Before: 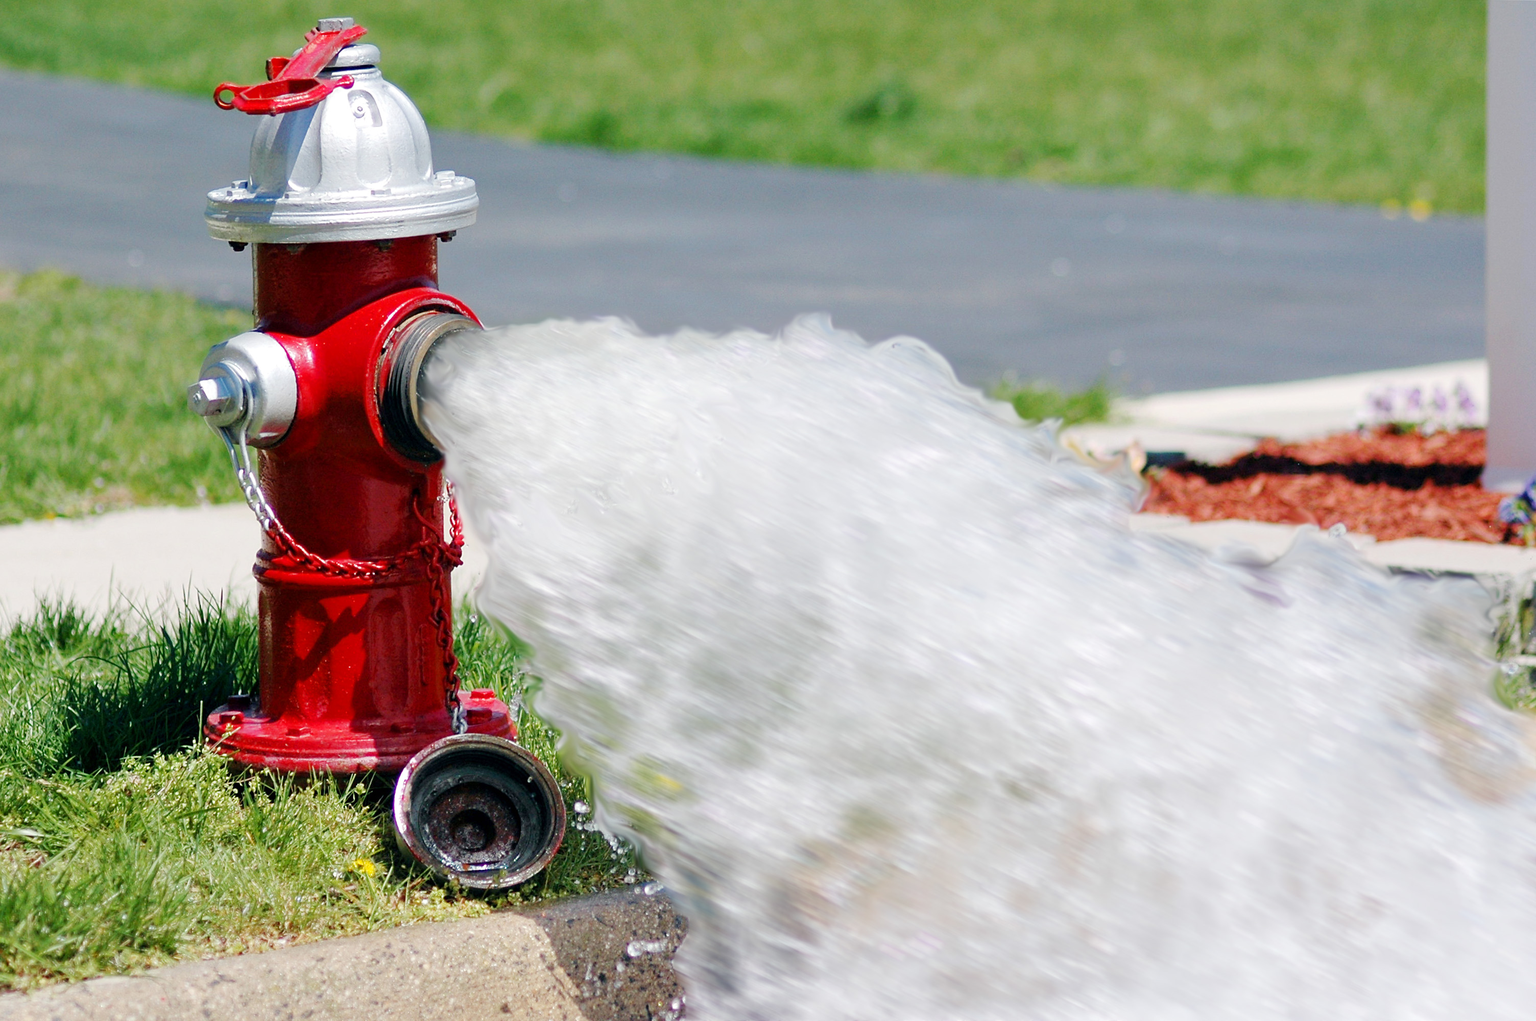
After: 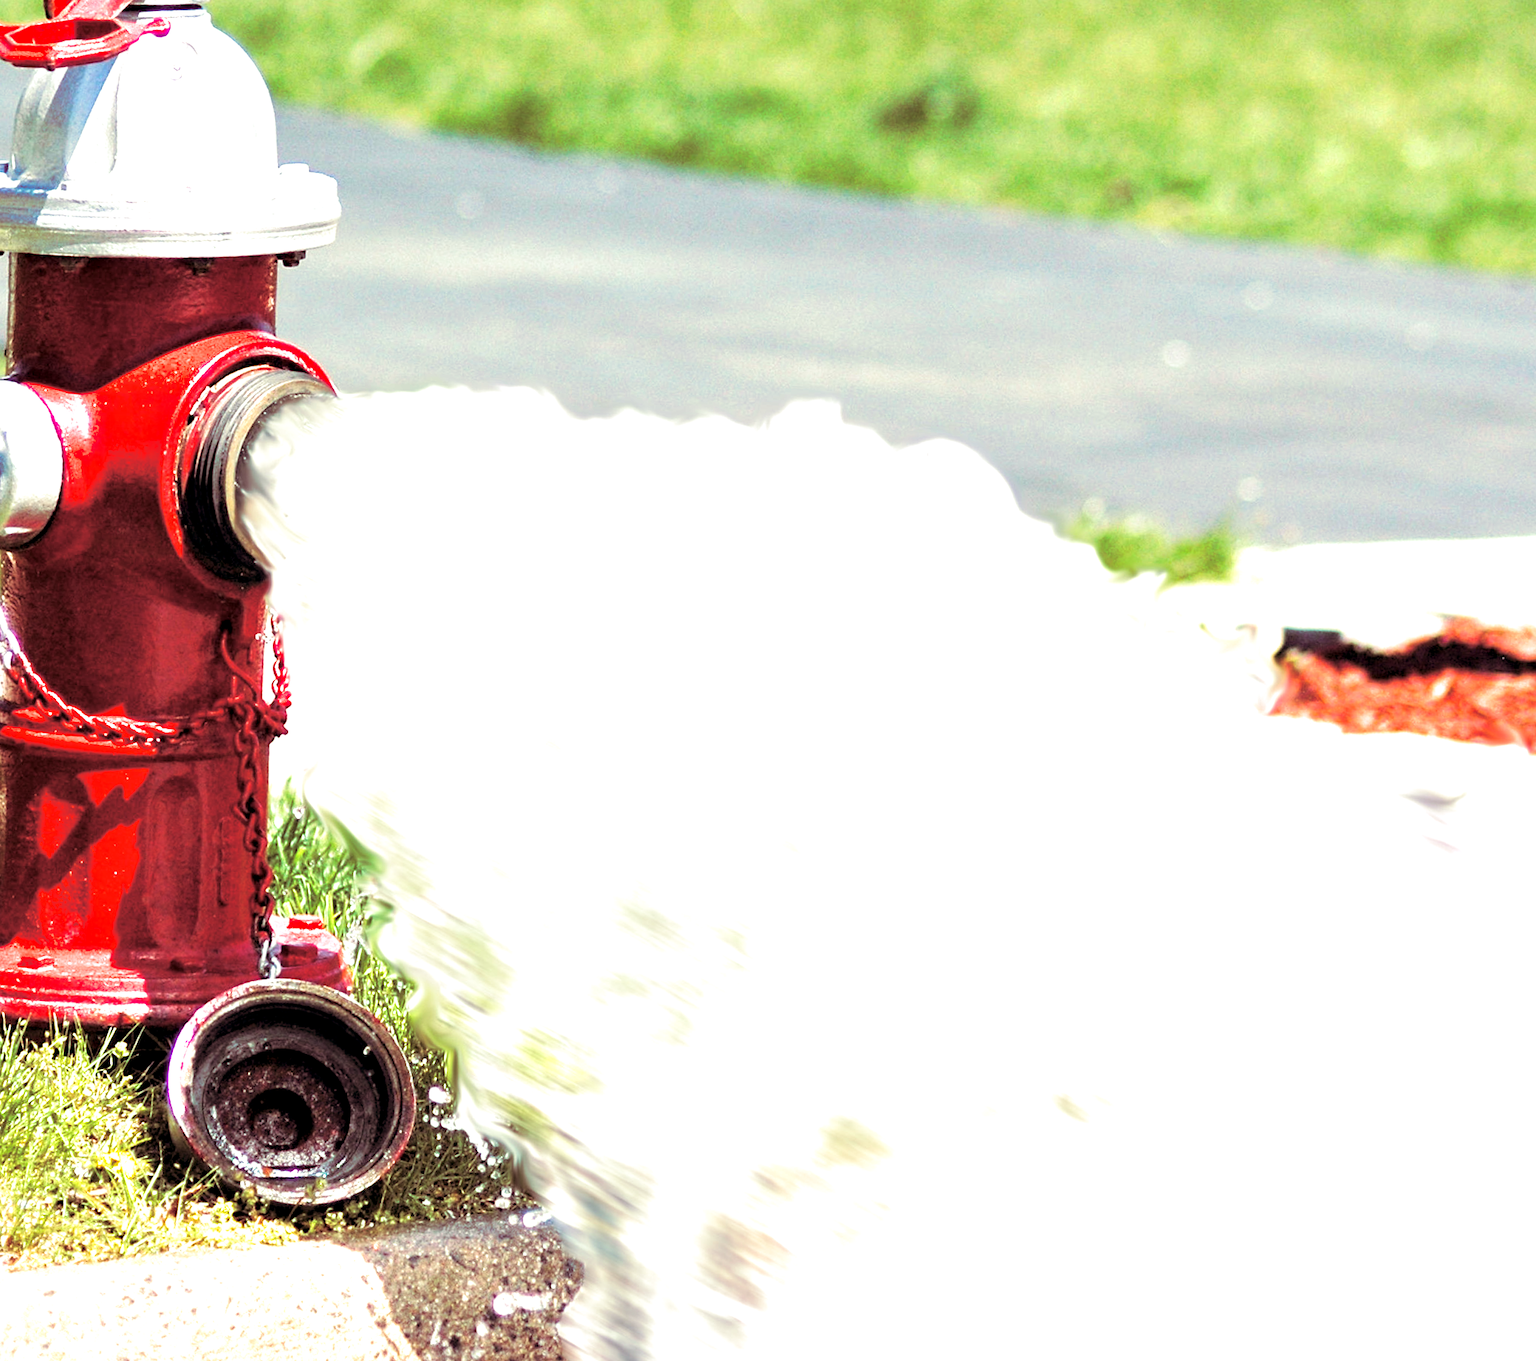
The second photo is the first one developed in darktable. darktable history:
exposure: exposure 1.15 EV, compensate highlight preservation false
crop and rotate: angle -3.27°, left 14.277%, top 0.028%, right 10.766%, bottom 0.028%
local contrast: highlights 100%, shadows 100%, detail 120%, midtone range 0.2
split-toning: on, module defaults
tone equalizer: -8 EV -1.84 EV, -7 EV -1.16 EV, -6 EV -1.62 EV, smoothing diameter 25%, edges refinement/feathering 10, preserve details guided filter
contrast equalizer: octaves 7, y [[0.6 ×6], [0.55 ×6], [0 ×6], [0 ×6], [0 ×6]], mix 0.3
white balance: red 1.029, blue 0.92
